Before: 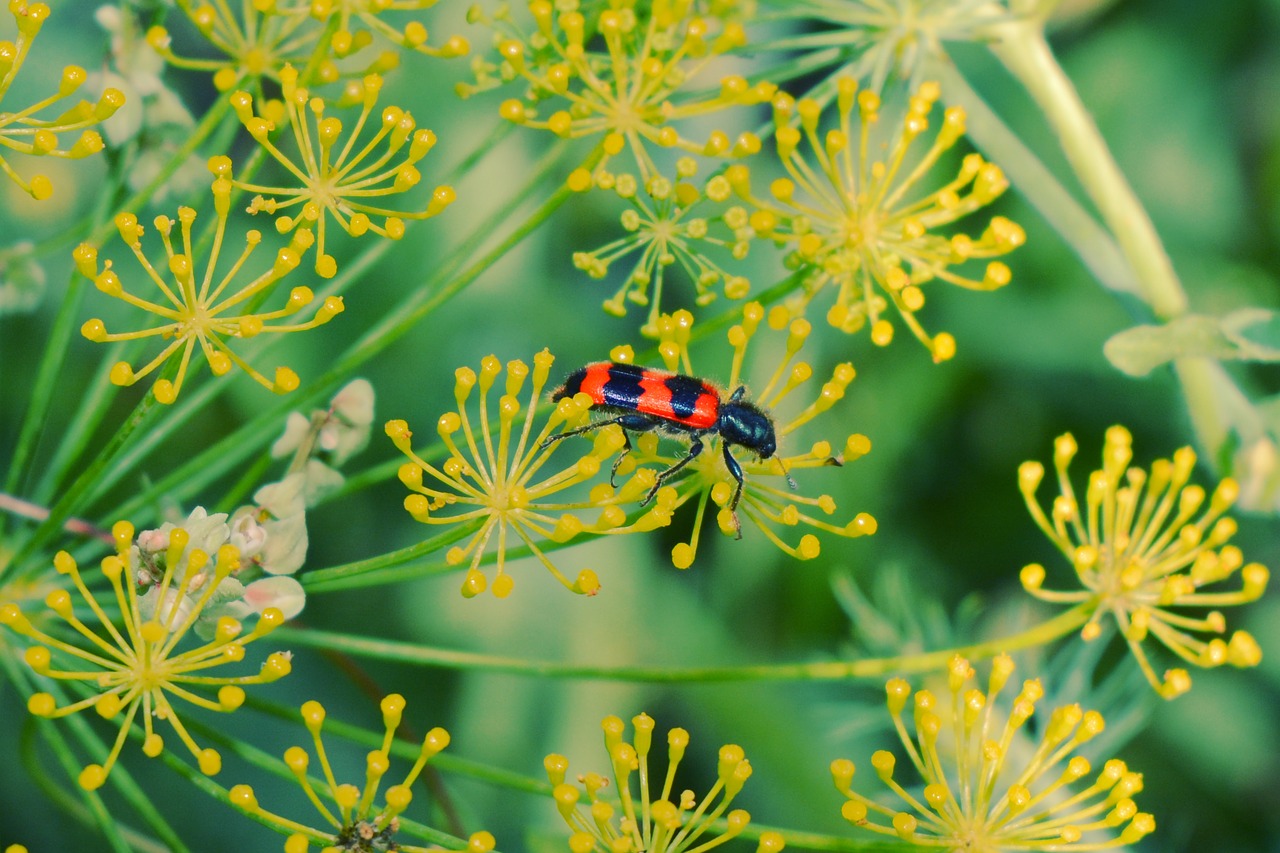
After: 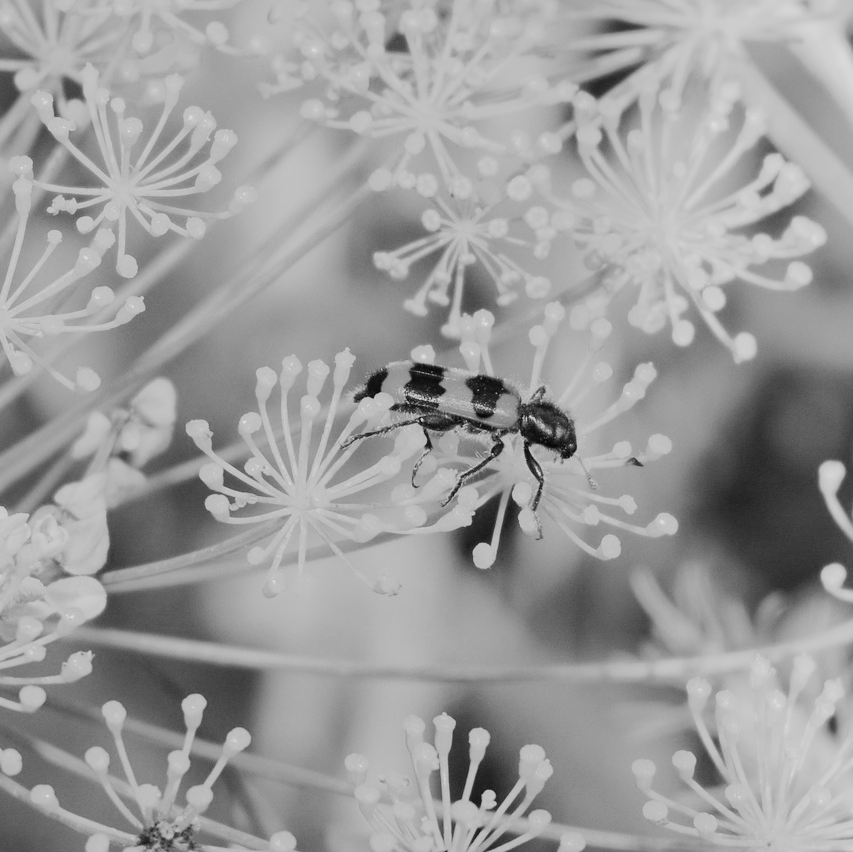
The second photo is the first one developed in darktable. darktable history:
exposure: exposure 0.014 EV, compensate highlight preservation false
filmic rgb: black relative exposure -7.2 EV, white relative exposure 5.35 EV, hardness 3.02
crop and rotate: left 15.558%, right 17.78%
contrast brightness saturation: contrast 0.07, brightness 0.177, saturation 0.403
color zones: curves: ch1 [(0, -0.394) (0.143, -0.394) (0.286, -0.394) (0.429, -0.392) (0.571, -0.391) (0.714, -0.391) (0.857, -0.391) (1, -0.394)], mix 25.67%
